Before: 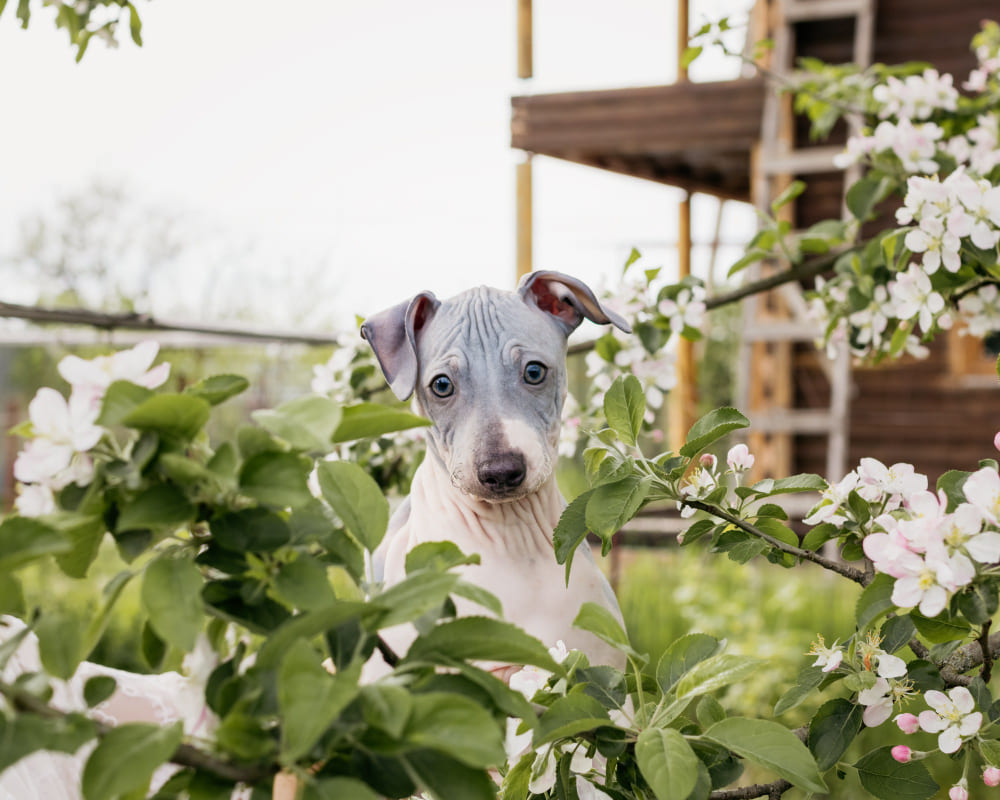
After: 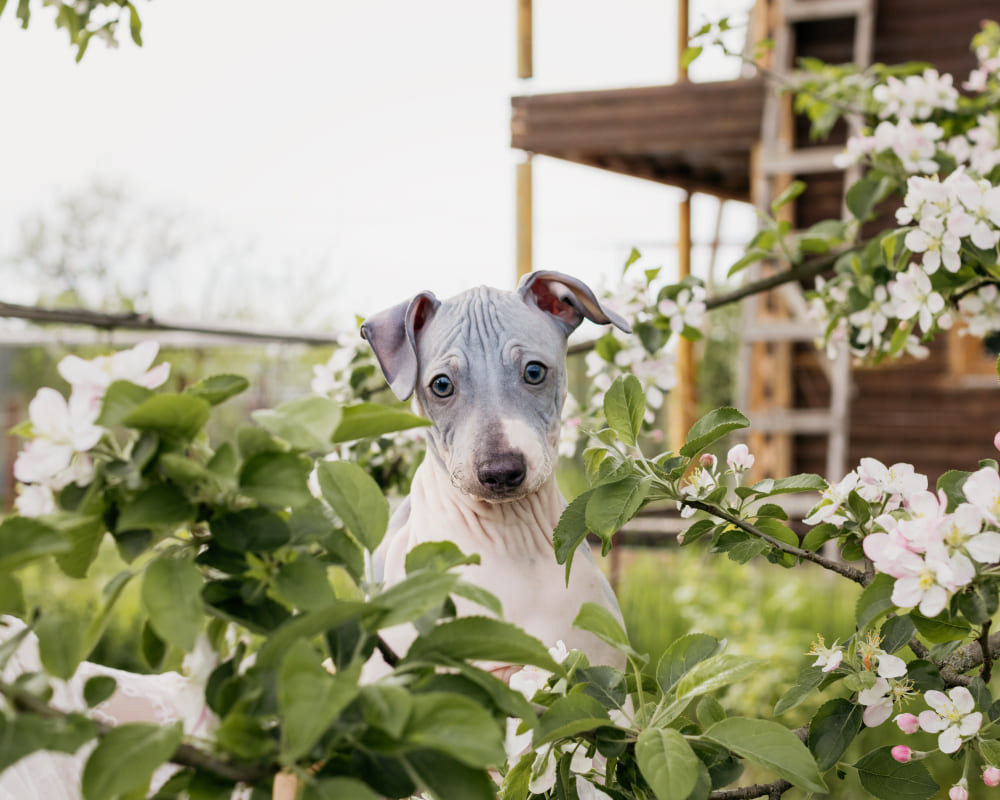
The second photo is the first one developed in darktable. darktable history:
exposure: exposure -0.042 EV, compensate exposure bias true, compensate highlight preservation false
